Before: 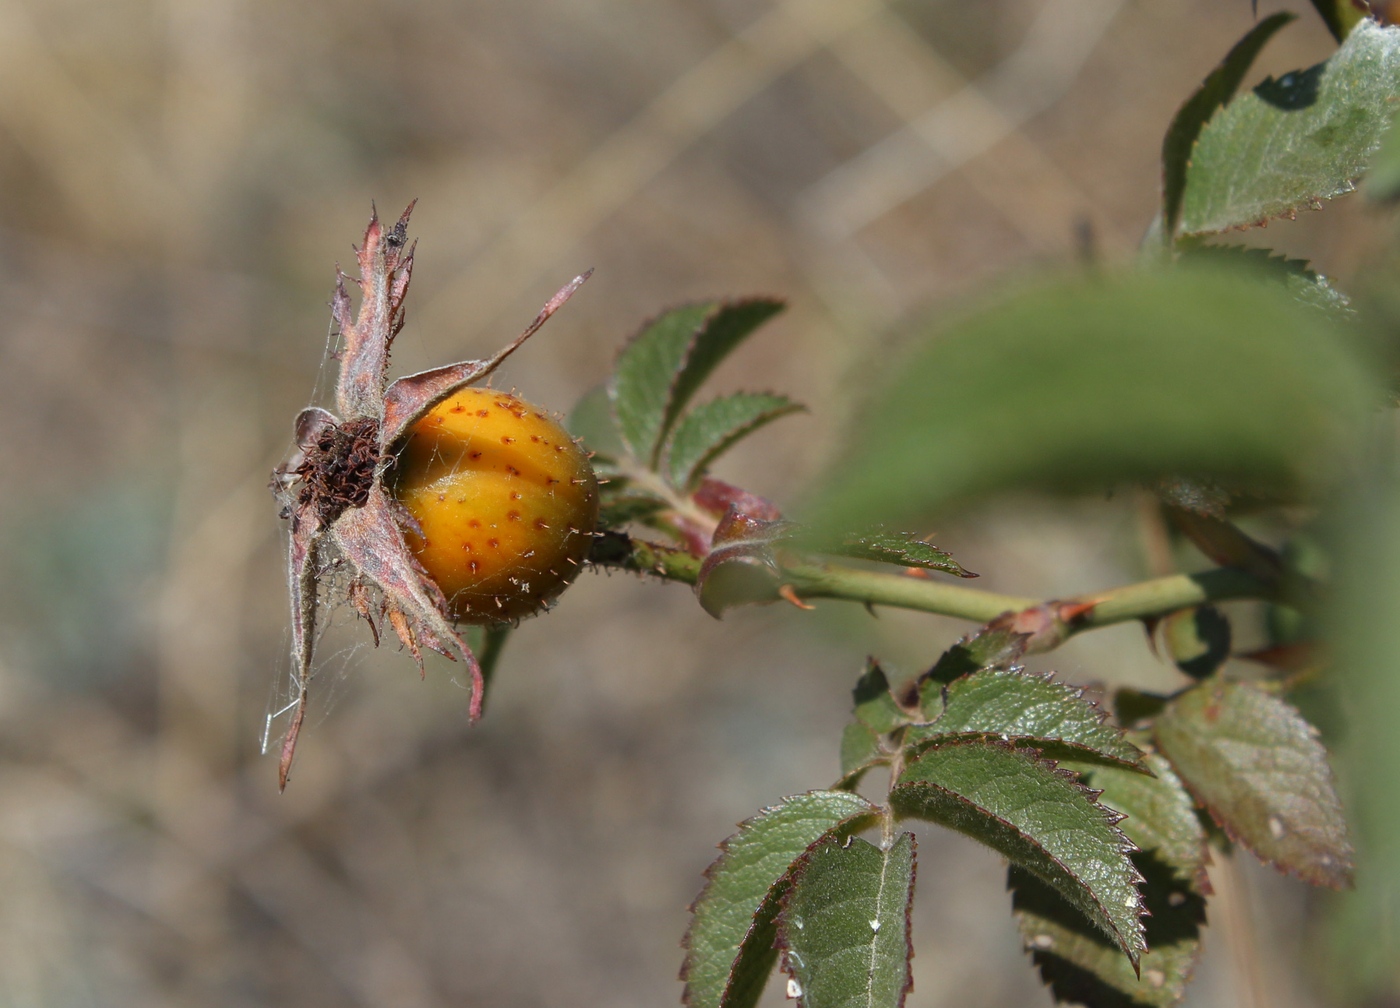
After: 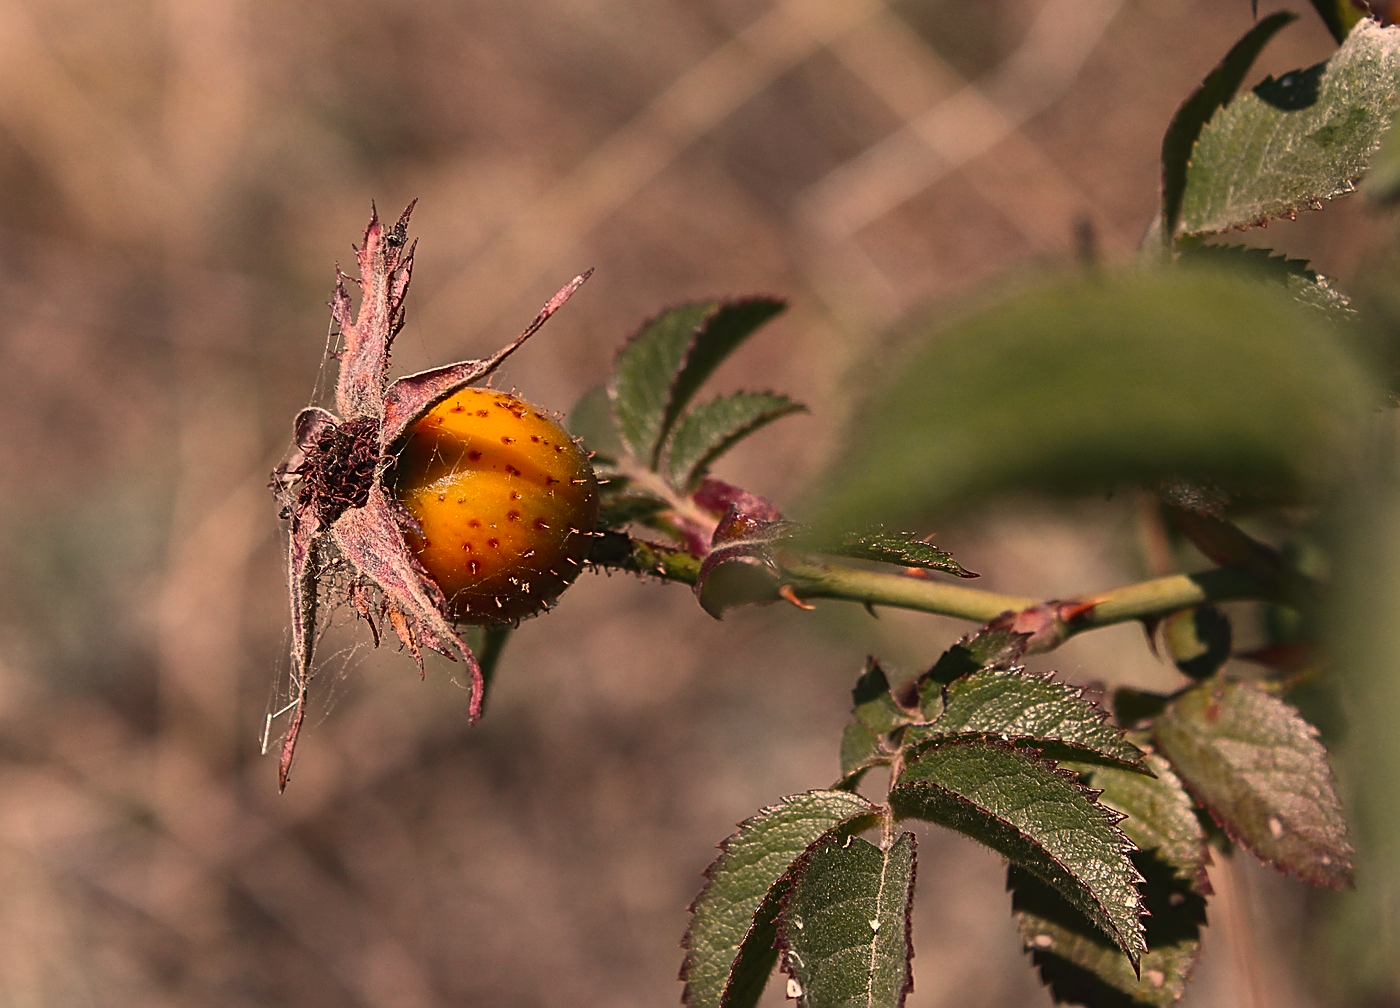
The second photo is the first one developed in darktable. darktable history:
exposure: exposure -0.462 EV, compensate highlight preservation false
tone curve: curves: ch0 [(0, 0.023) (0.217, 0.19) (0.754, 0.801) (1, 0.977)]; ch1 [(0, 0) (0.392, 0.398) (0.5, 0.5) (0.521, 0.528) (0.56, 0.577) (1, 1)]; ch2 [(0, 0) (0.5, 0.5) (0.579, 0.561) (0.65, 0.657) (1, 1)], color space Lab, independent channels, preserve colors none
color correction: highlights a* 21.88, highlights b* 22.25
sharpen: amount 1
tone equalizer: -8 EV -0.417 EV, -7 EV -0.389 EV, -6 EV -0.333 EV, -5 EV -0.222 EV, -3 EV 0.222 EV, -2 EV 0.333 EV, -1 EV 0.389 EV, +0 EV 0.417 EV, edges refinement/feathering 500, mask exposure compensation -1.57 EV, preserve details no
